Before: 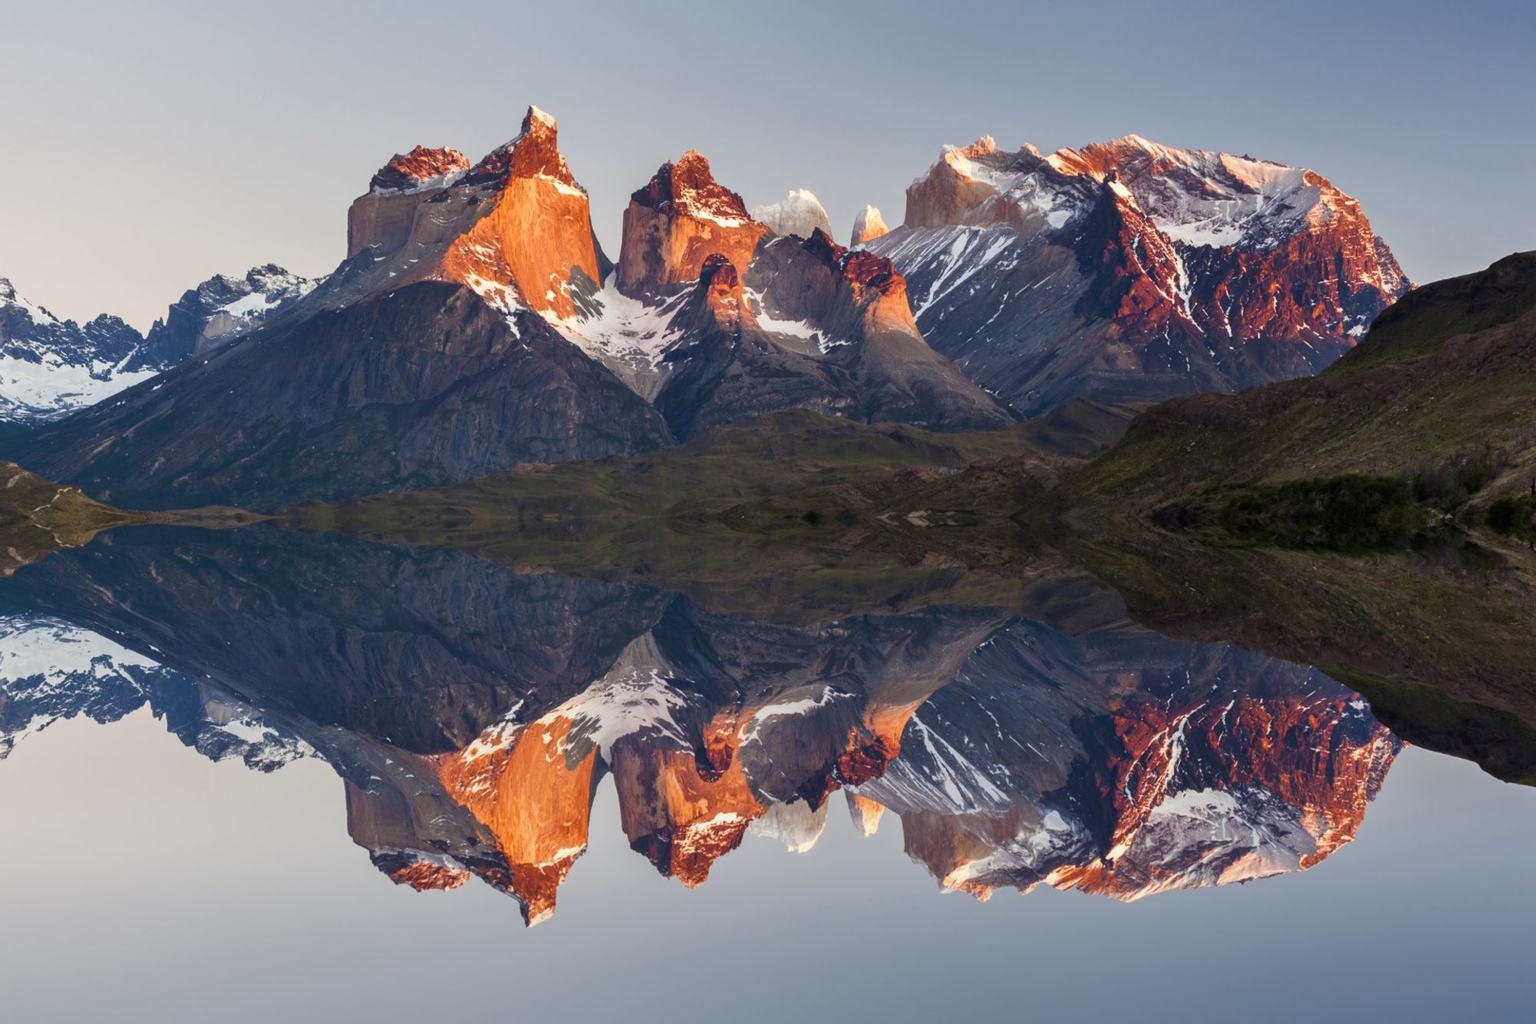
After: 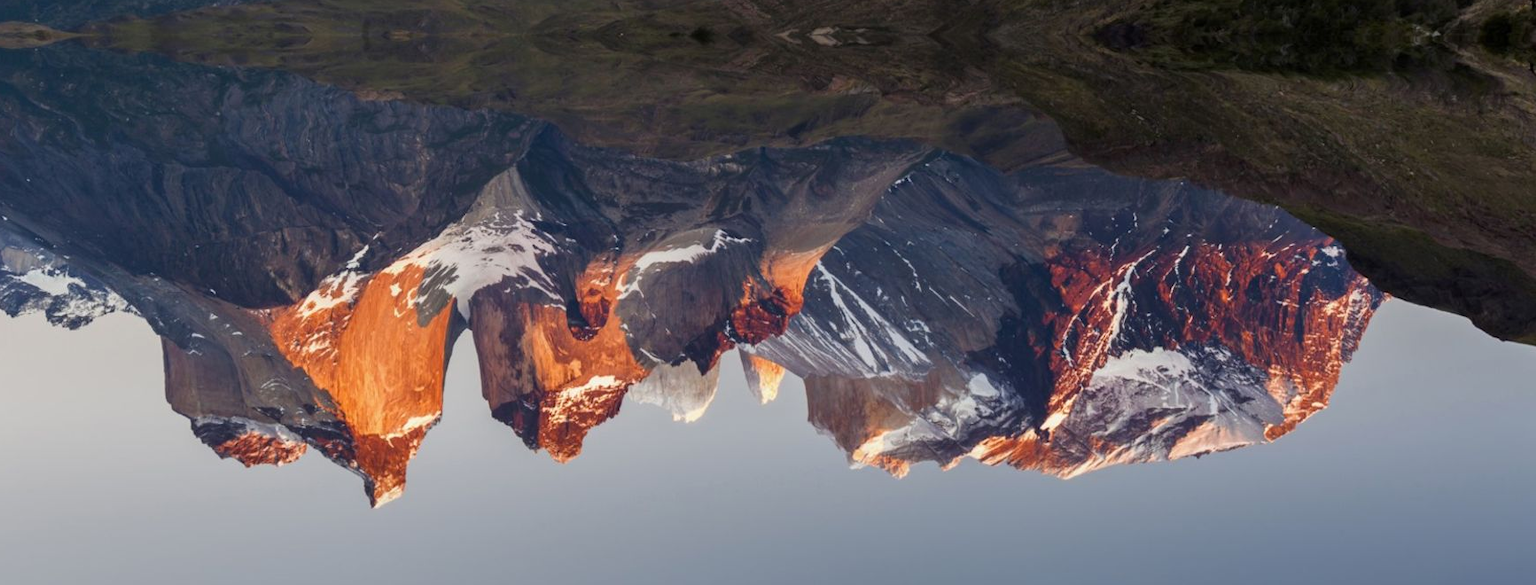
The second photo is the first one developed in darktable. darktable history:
crop and rotate: left 13.316%, top 47.59%, bottom 2.816%
